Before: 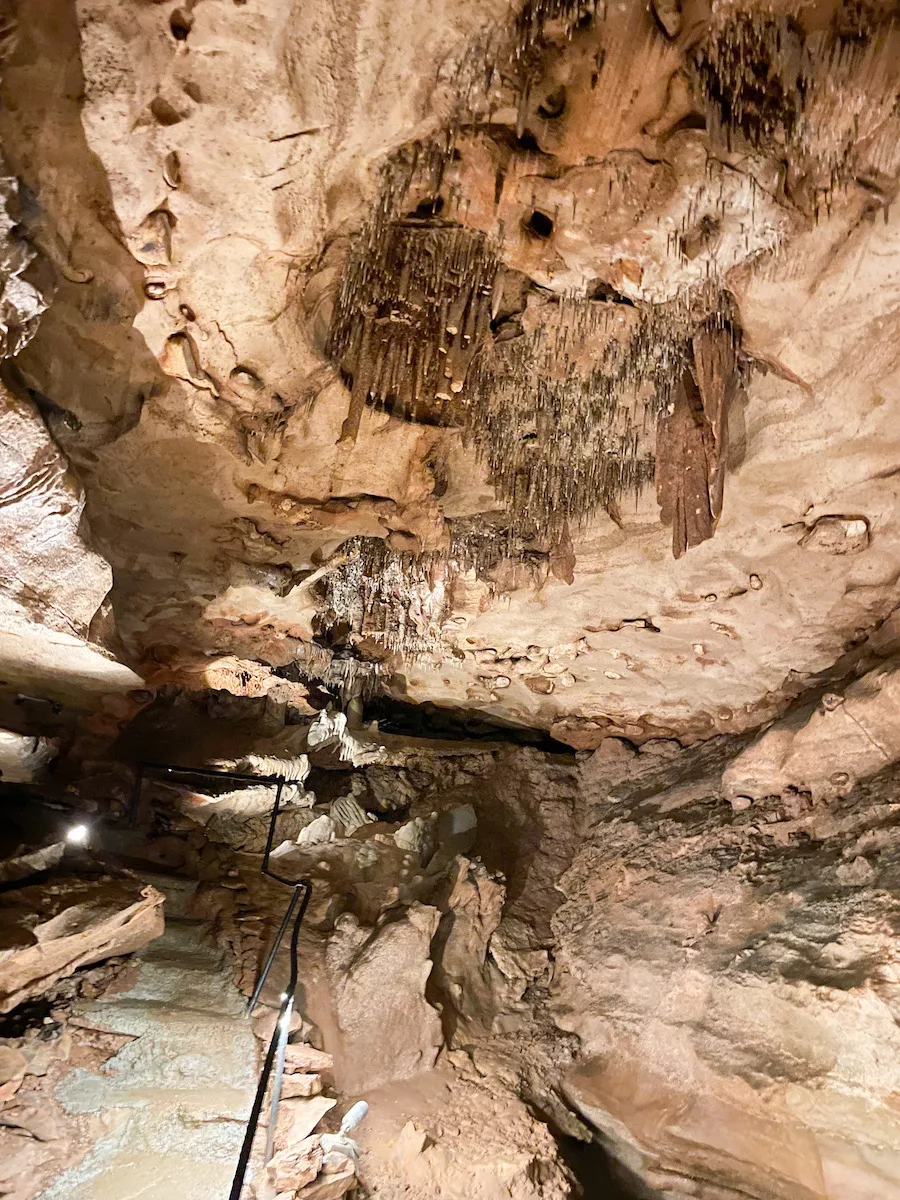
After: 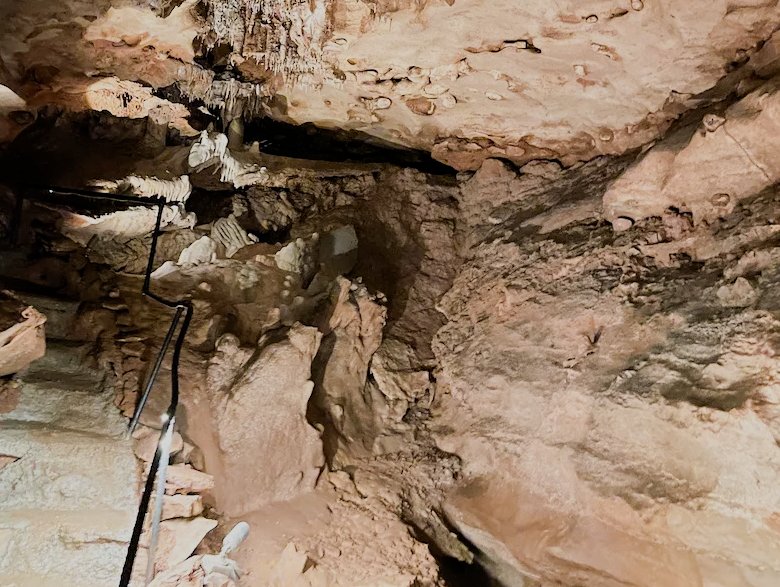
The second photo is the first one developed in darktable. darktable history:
filmic rgb: black relative exposure -7.65 EV, white relative exposure 4.56 EV, threshold 5.94 EV, hardness 3.61, enable highlight reconstruction true
crop and rotate: left 13.238%, top 48.305%, bottom 2.71%
